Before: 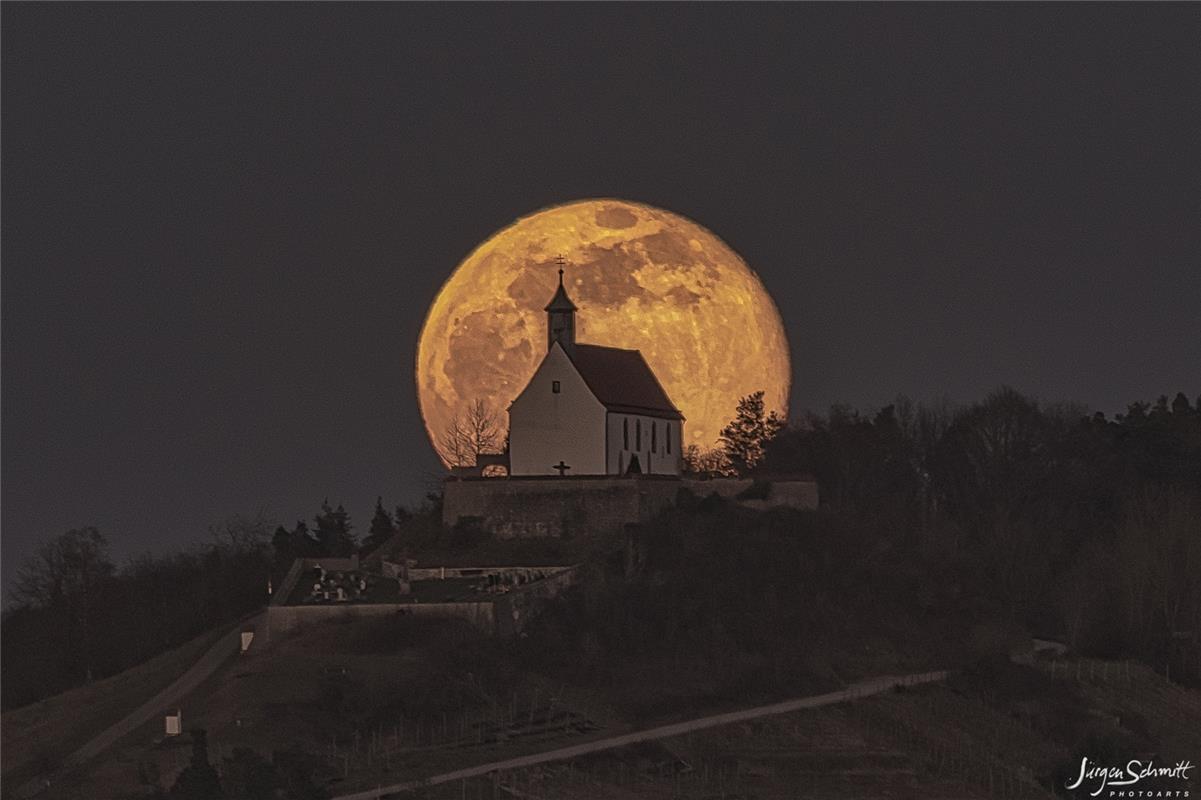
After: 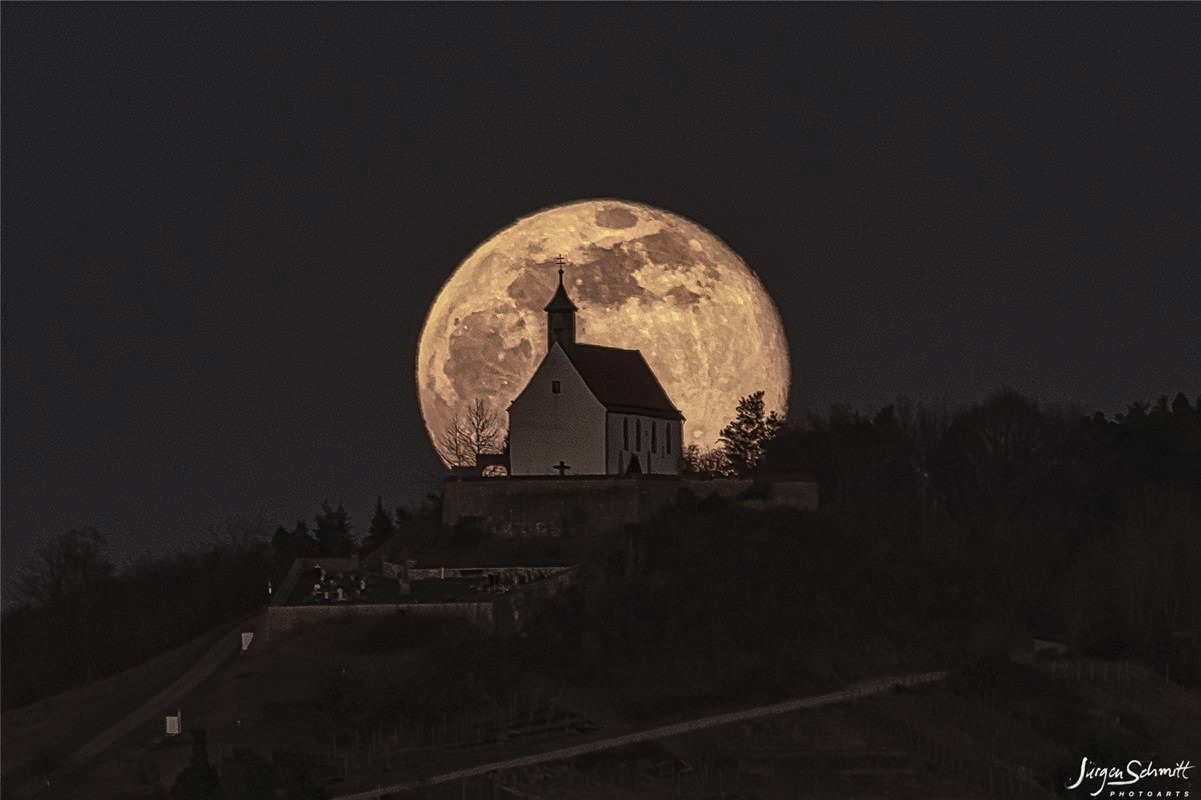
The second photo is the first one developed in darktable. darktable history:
contrast brightness saturation: contrast 0.254, saturation -0.312
